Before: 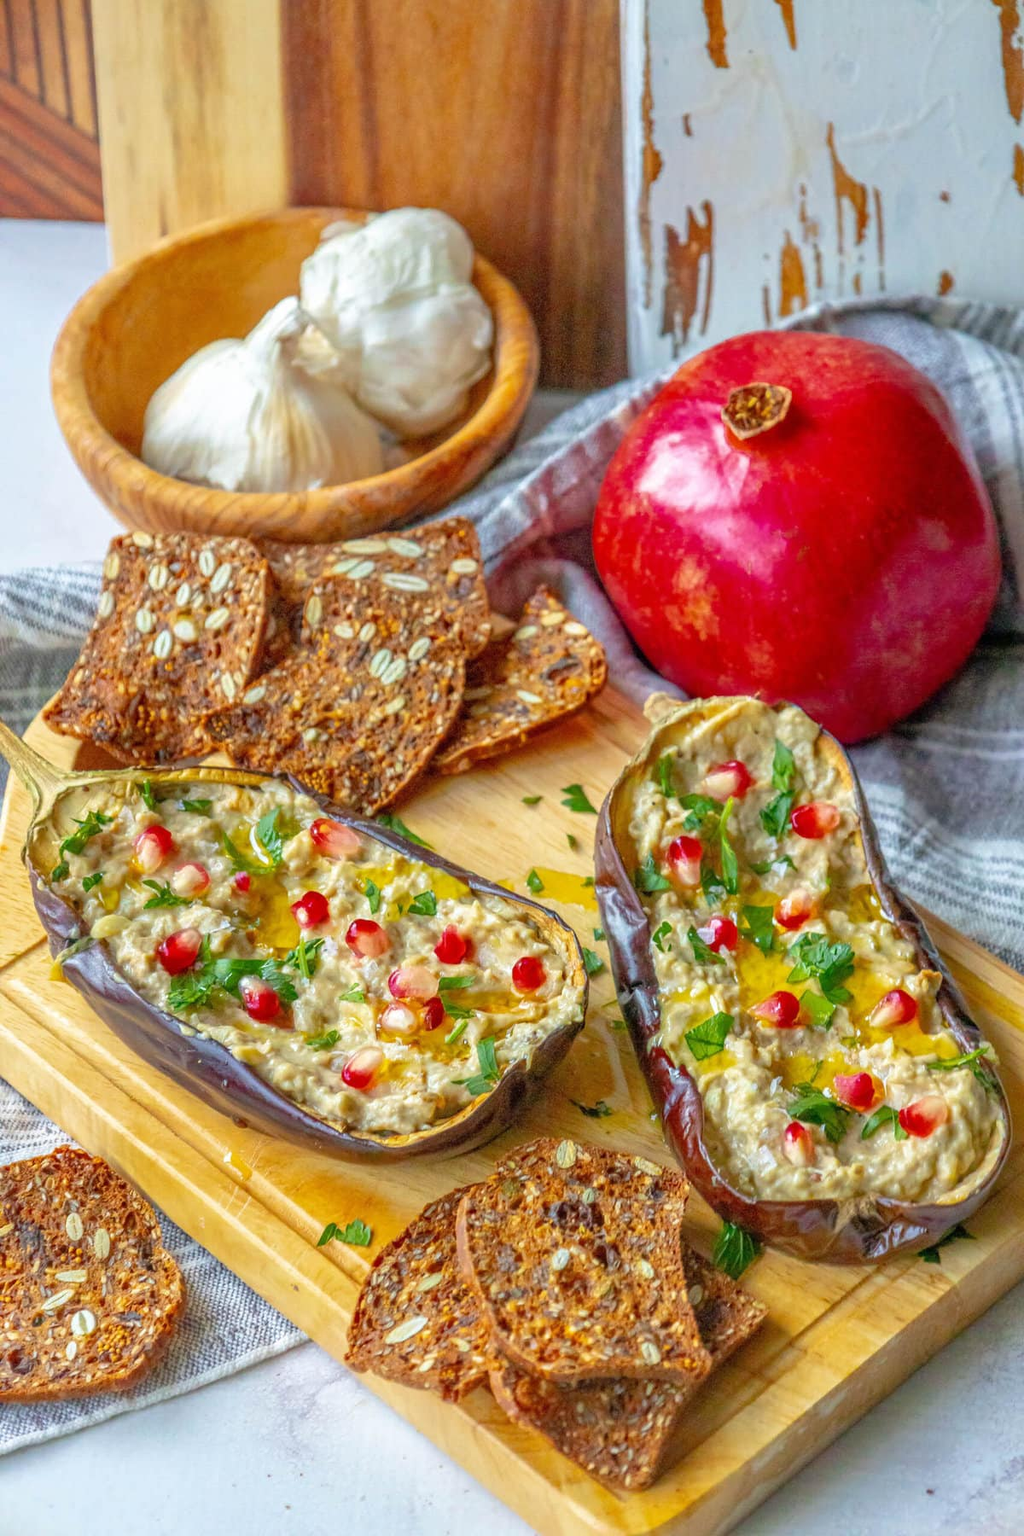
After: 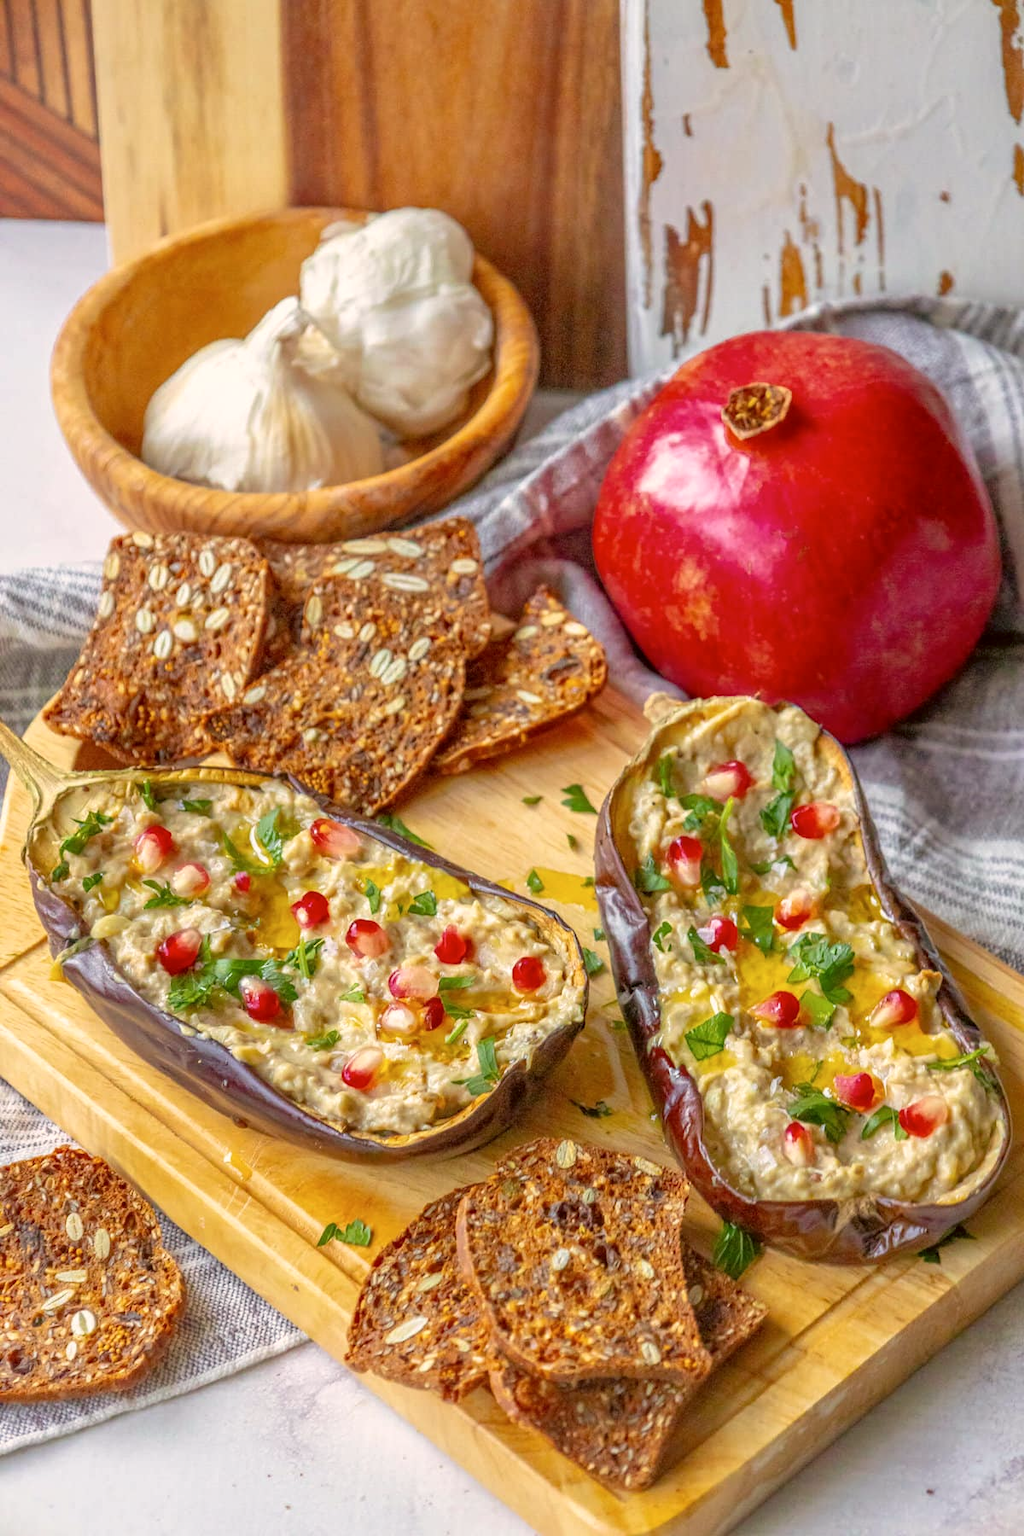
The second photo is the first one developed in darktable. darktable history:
color correction: highlights a* 6.25, highlights b* 8.2, shadows a* 6.09, shadows b* 7.39, saturation 0.877
